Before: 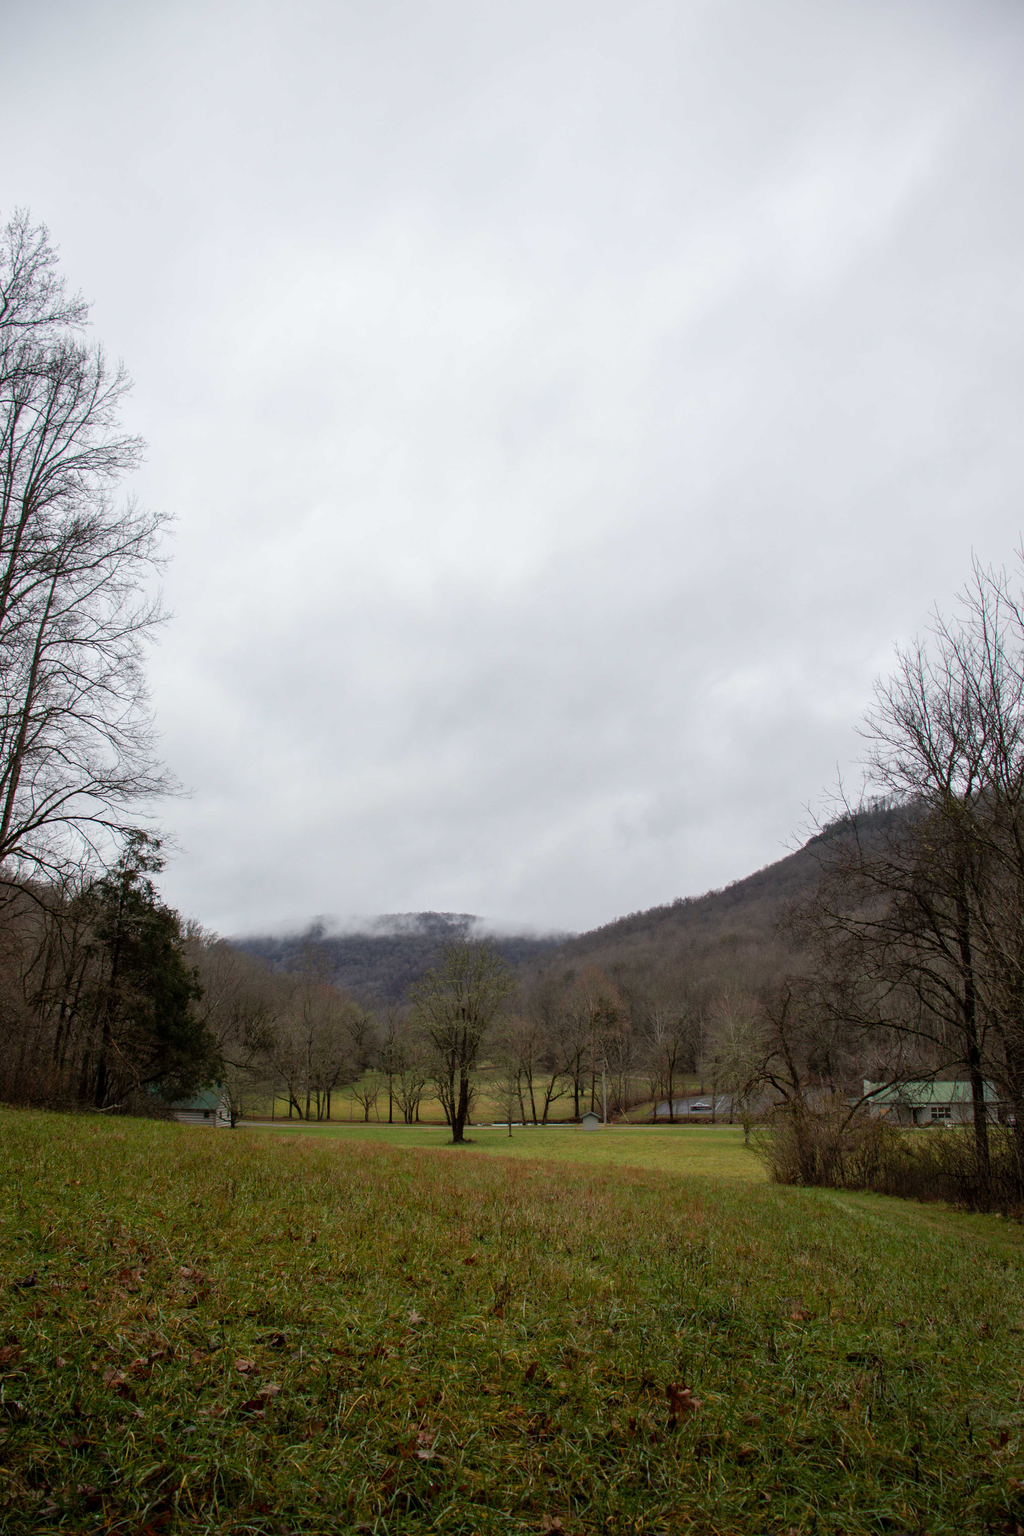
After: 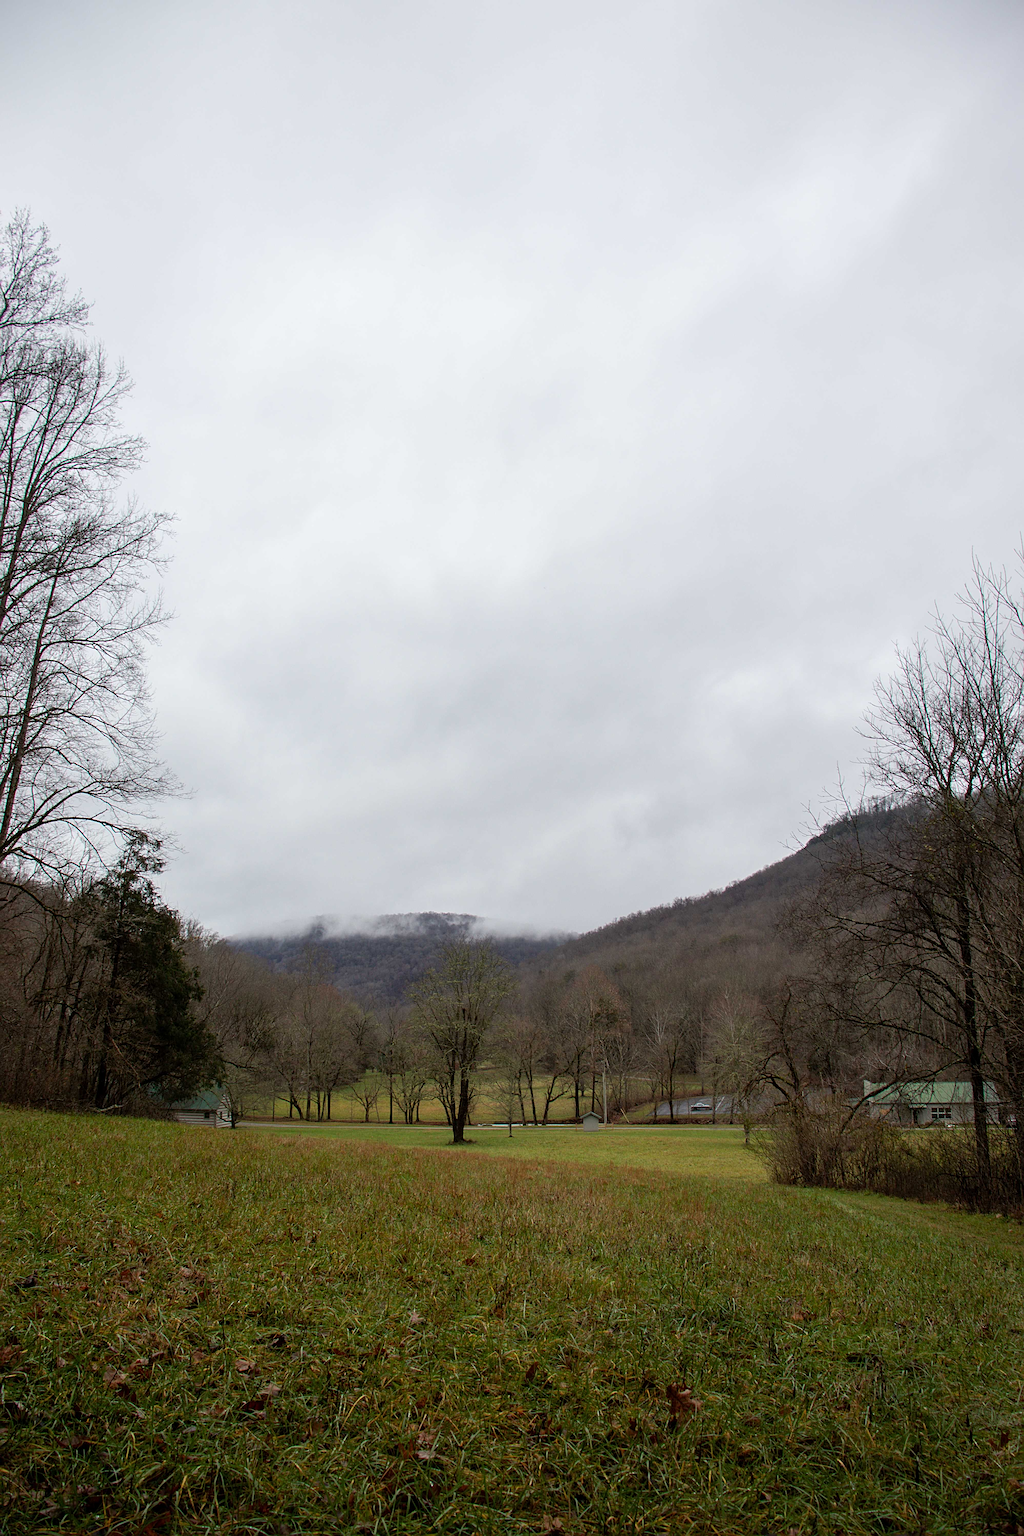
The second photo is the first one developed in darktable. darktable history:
sharpen: radius 3.986
